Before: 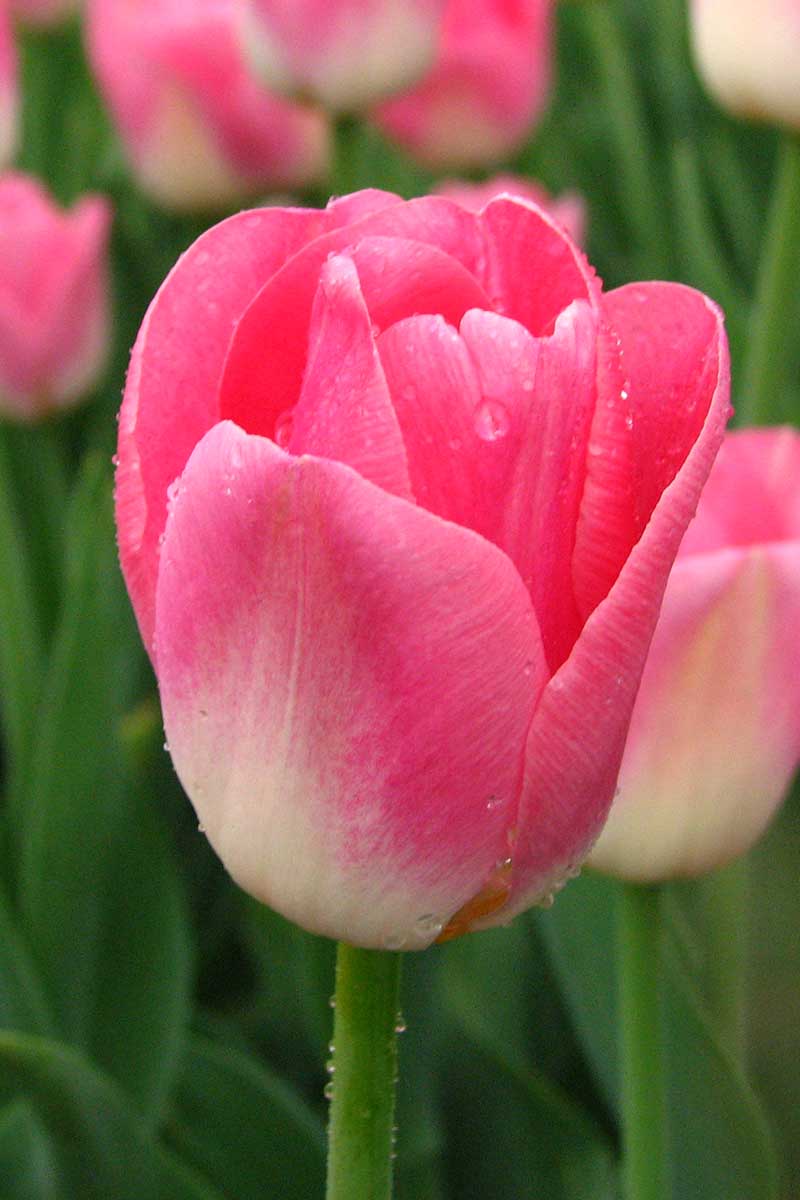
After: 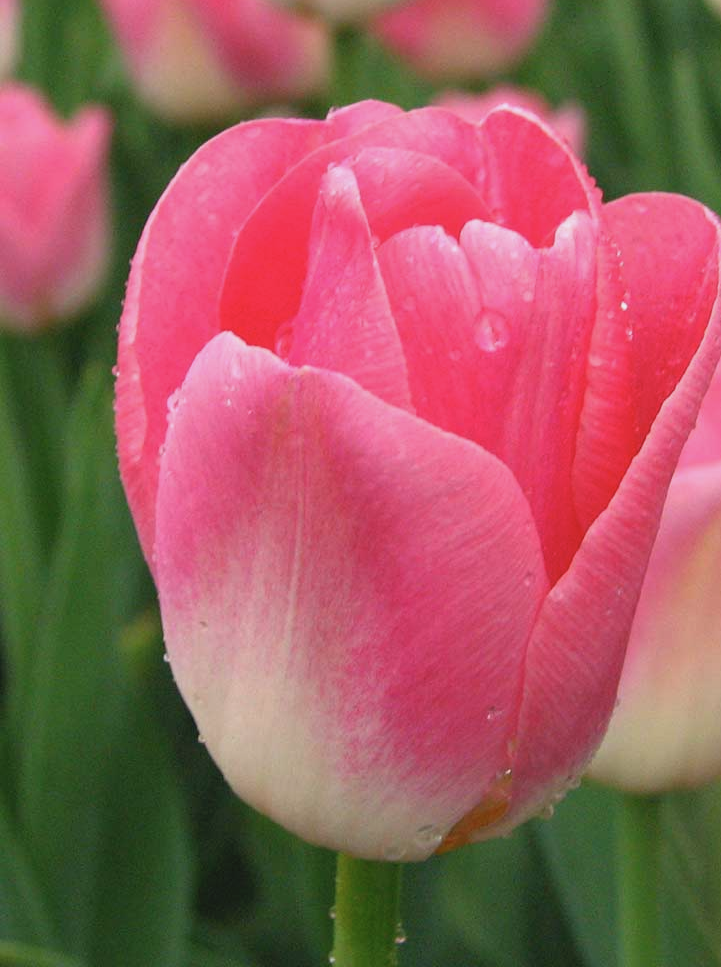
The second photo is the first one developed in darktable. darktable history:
contrast brightness saturation: contrast -0.103, saturation -0.097
crop: top 7.447%, right 9.863%, bottom 11.958%
